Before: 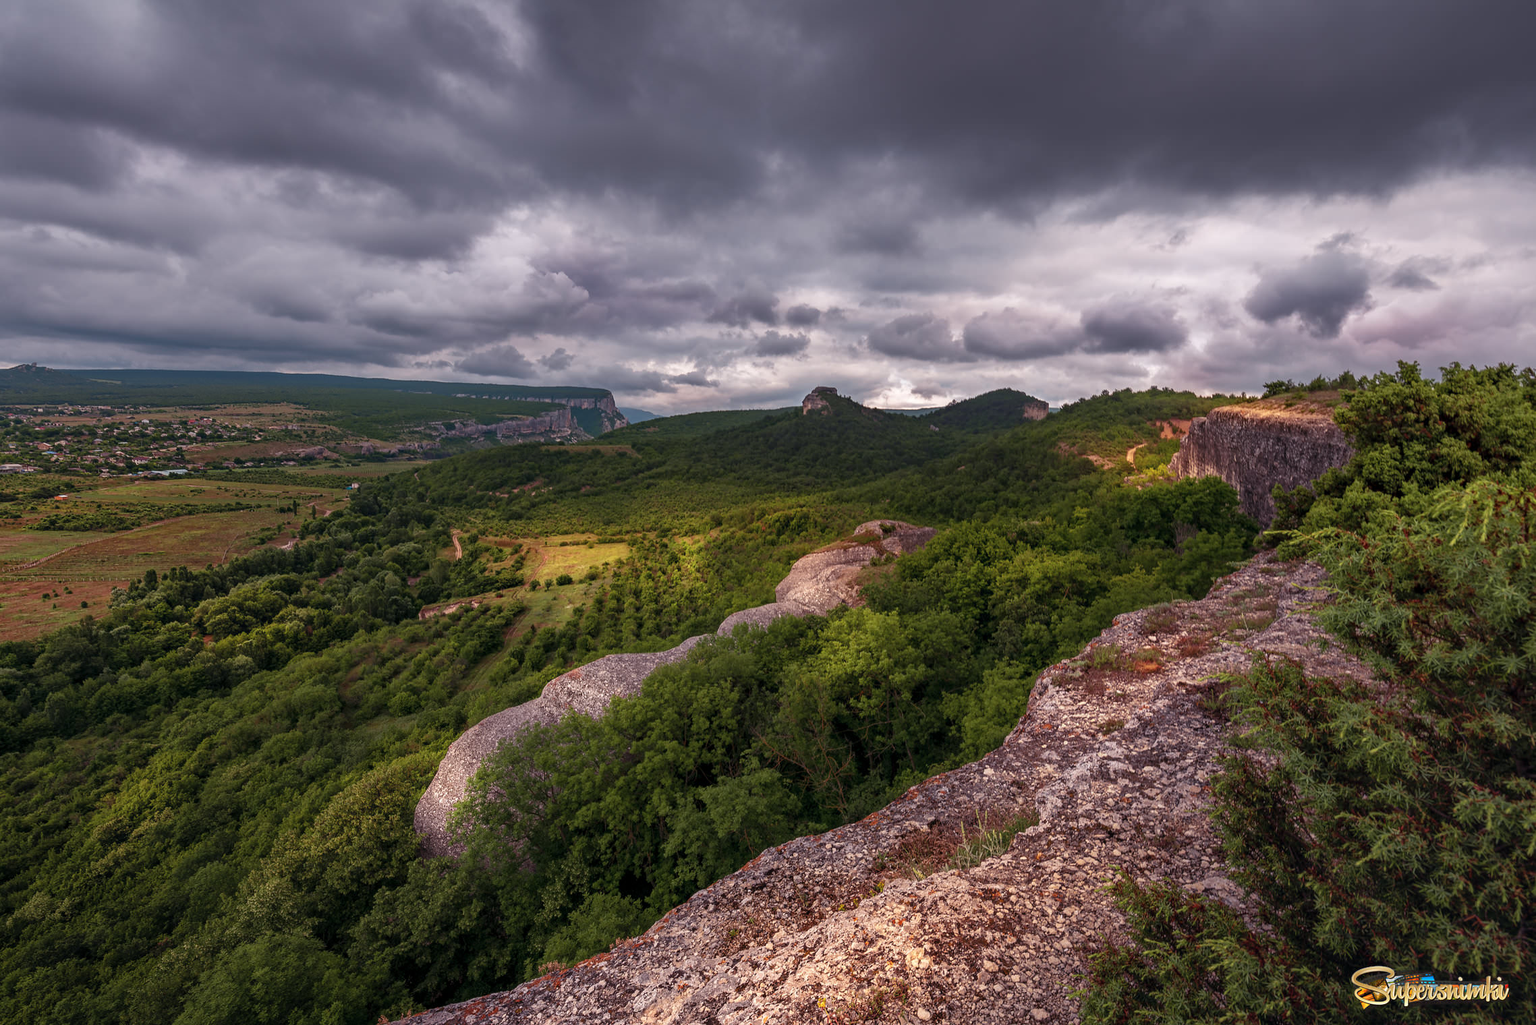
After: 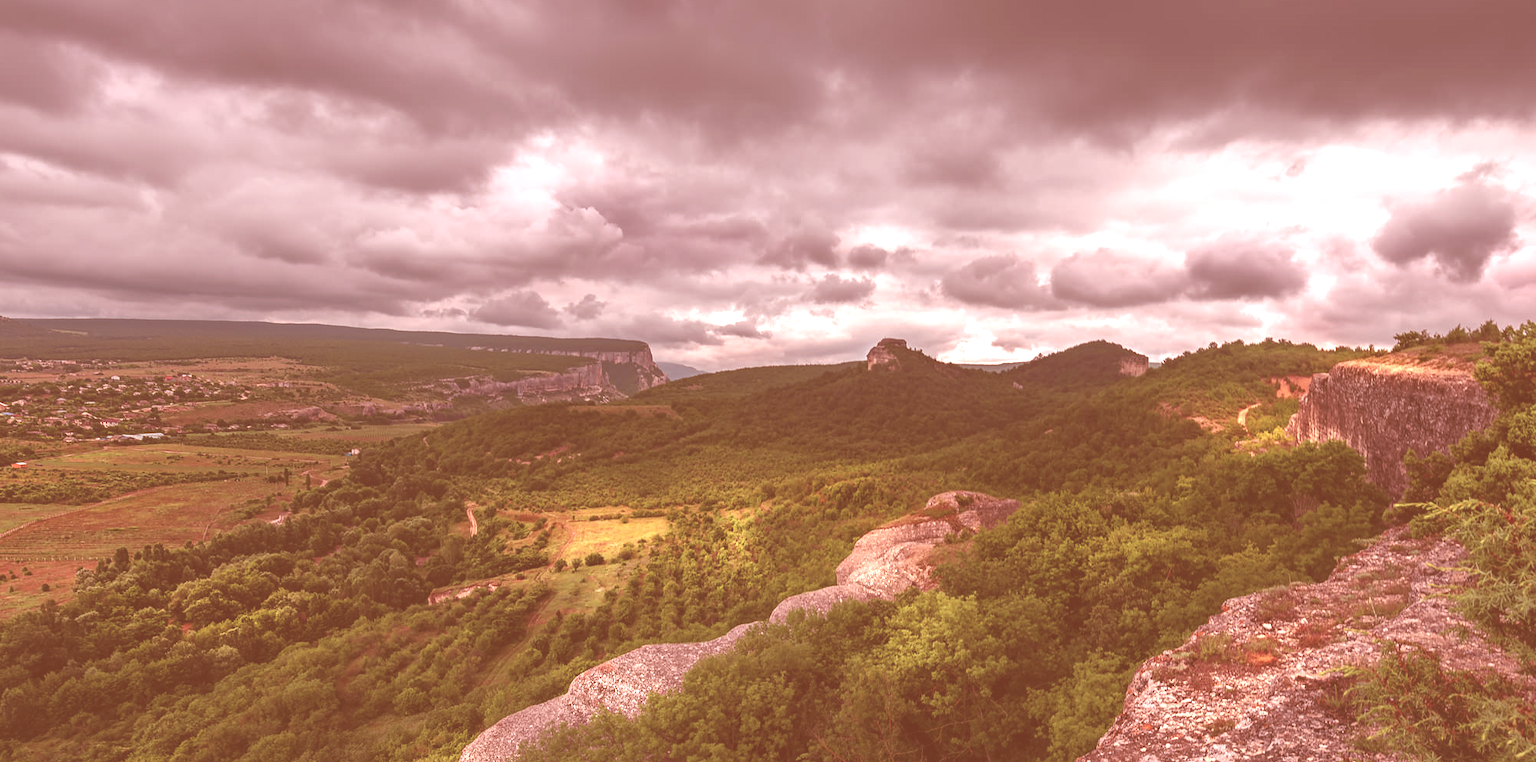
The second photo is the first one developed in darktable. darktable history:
exposure: black level correction -0.037, exposure -0.495 EV, compensate exposure bias true, compensate highlight preservation false
crop: left 2.909%, top 8.891%, right 9.632%, bottom 26.025%
color correction: highlights a* 9.55, highlights b* 8.56, shadows a* 39.53, shadows b* 39.43, saturation 0.802
levels: levels [0.018, 0.493, 1]
